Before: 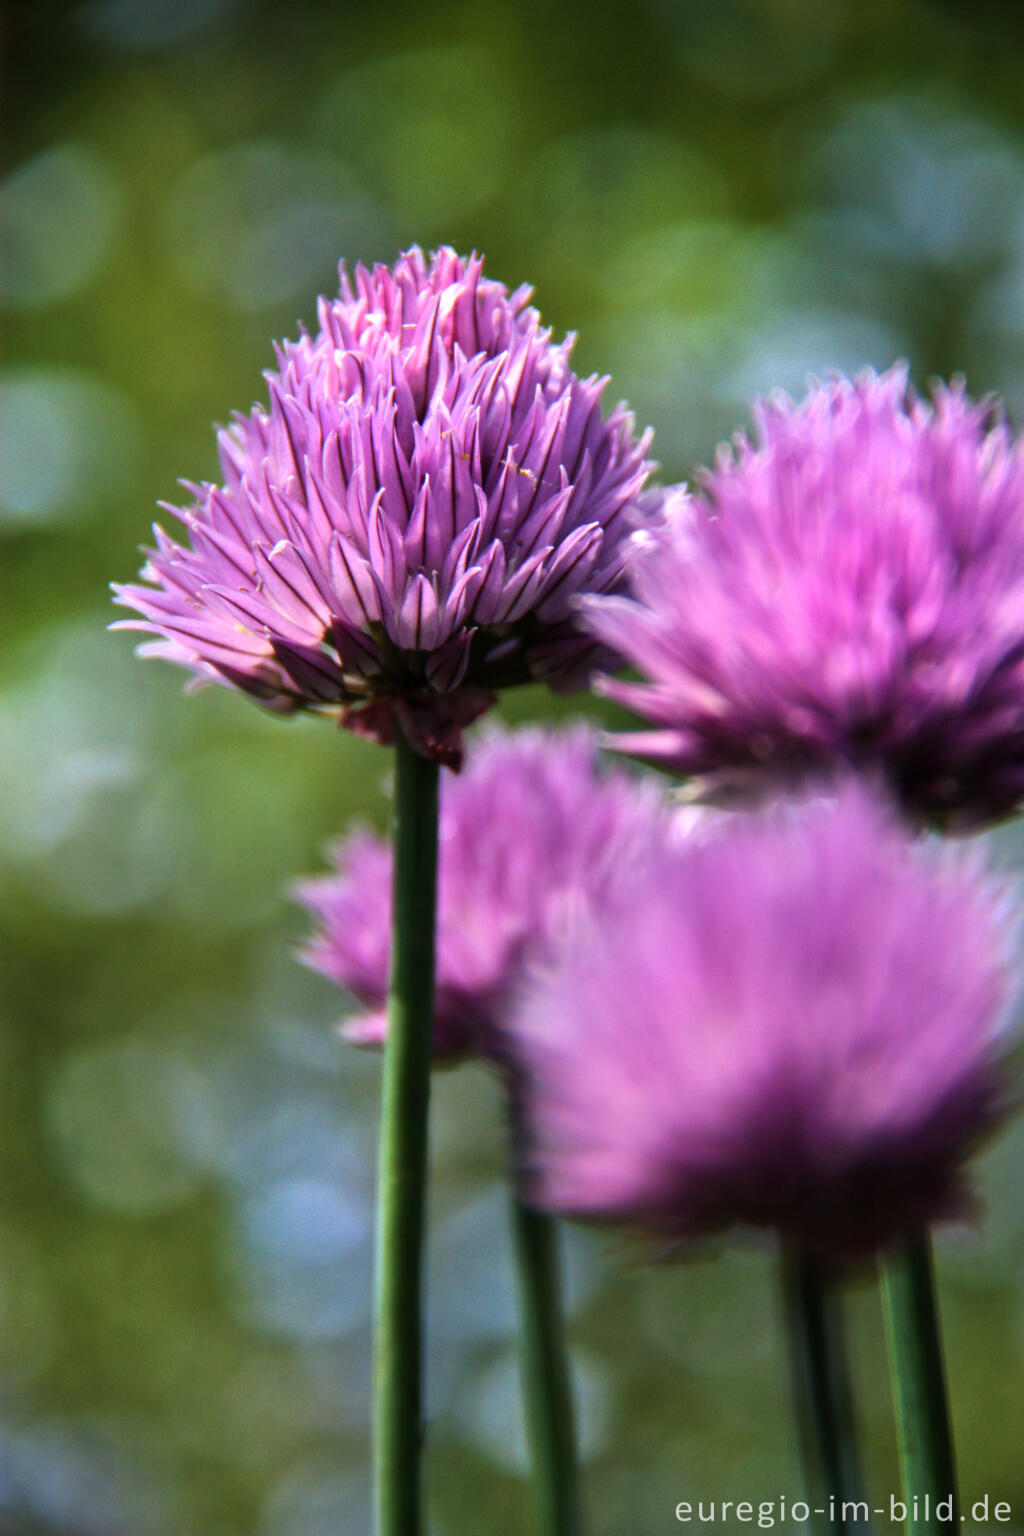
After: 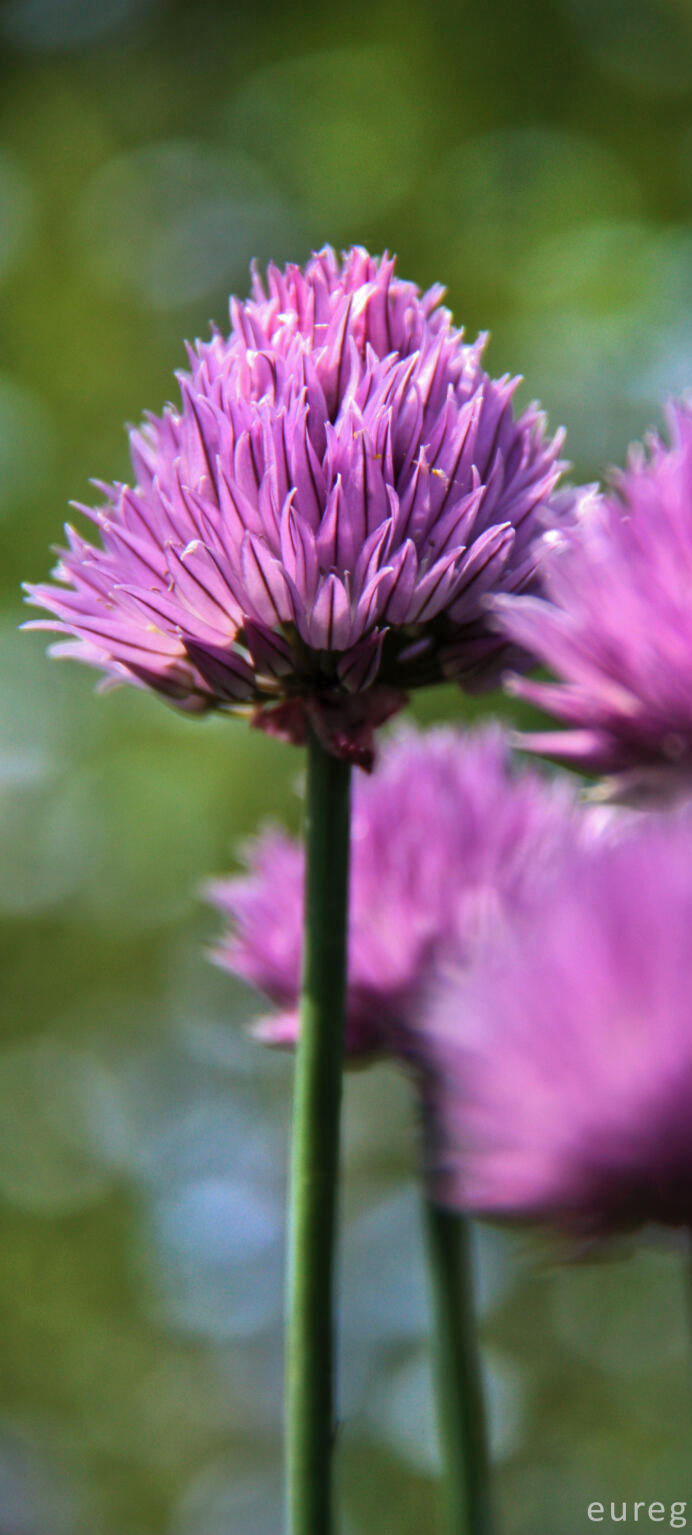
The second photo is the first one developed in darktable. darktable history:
crop and rotate: left 8.665%, right 23.712%
shadows and highlights: shadows 39.87, highlights -59.72
